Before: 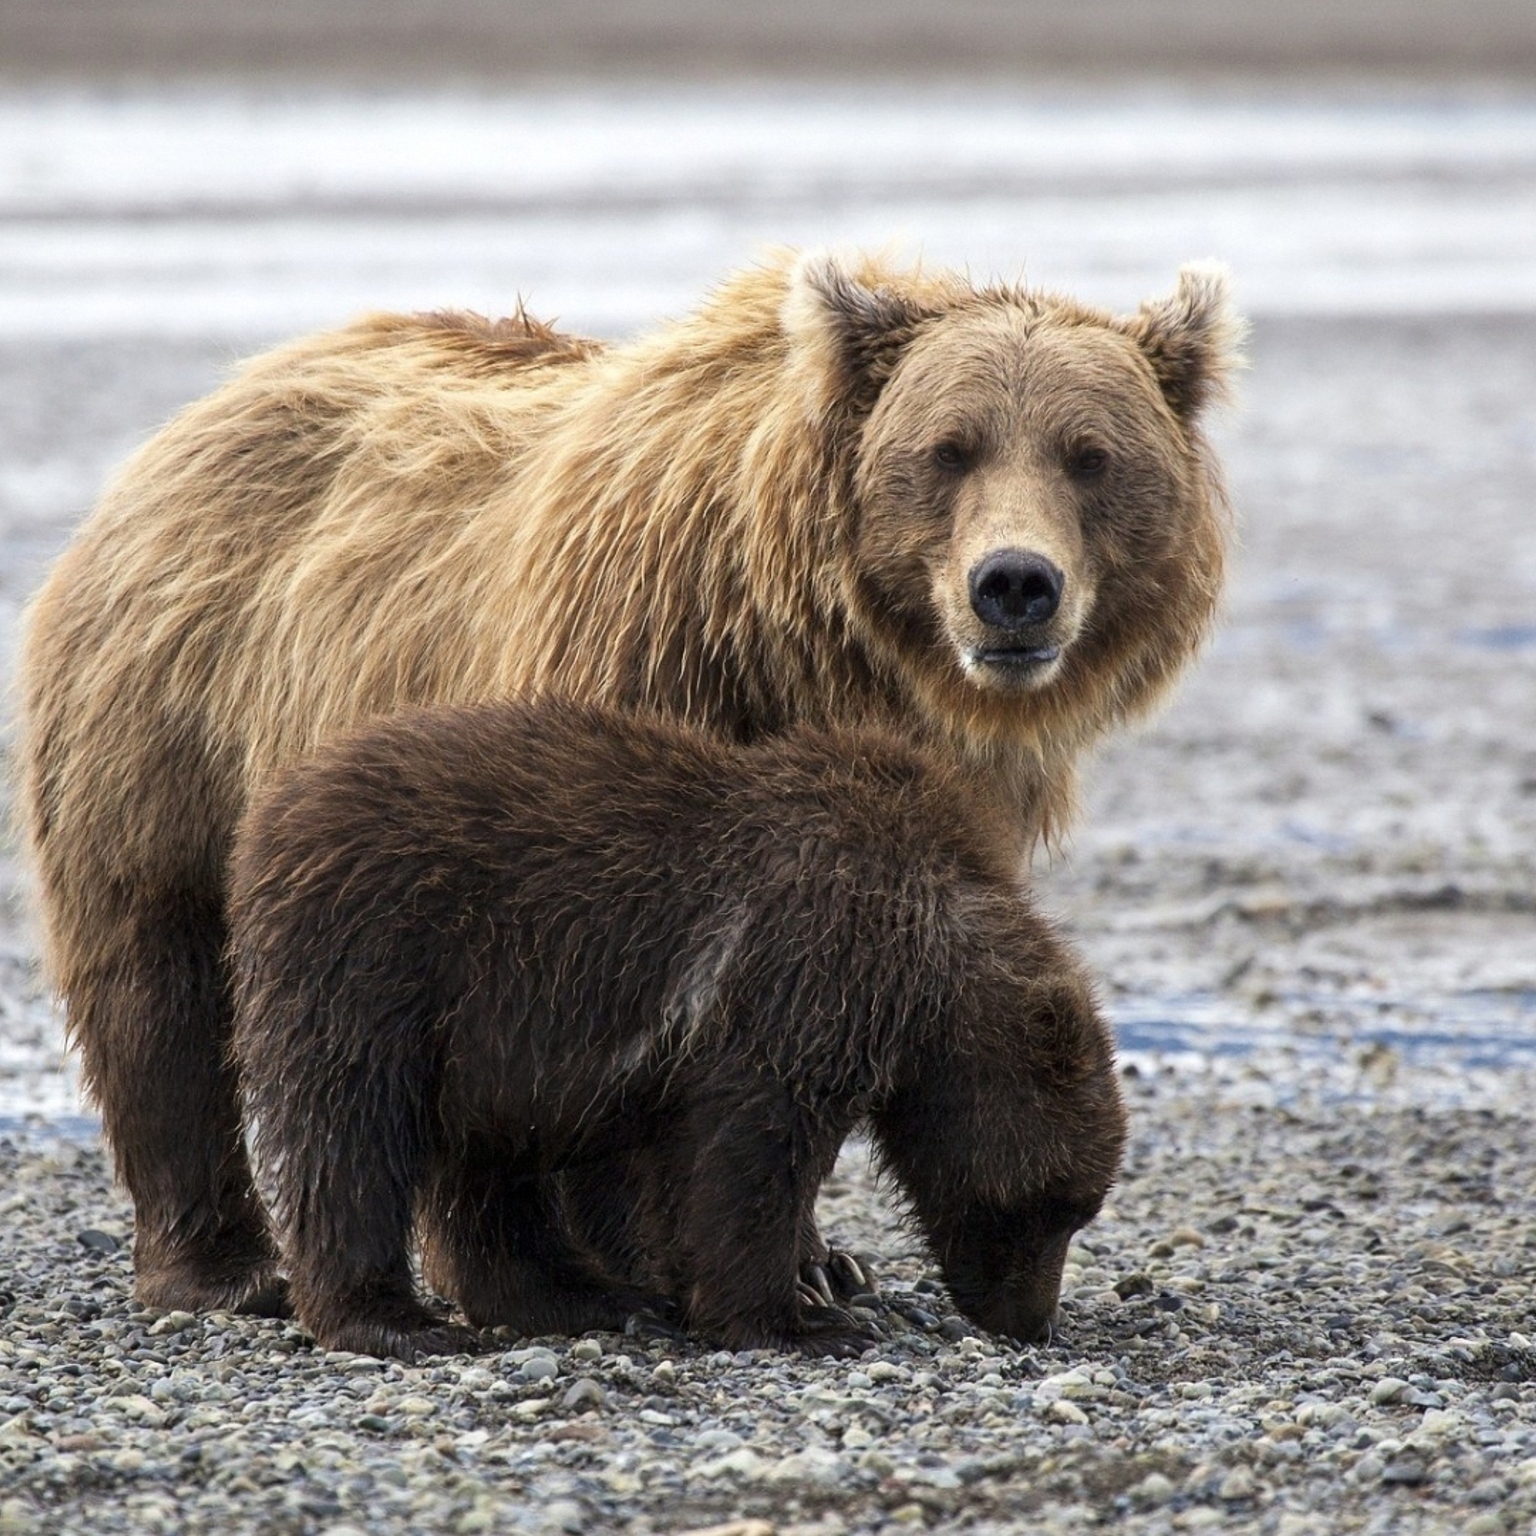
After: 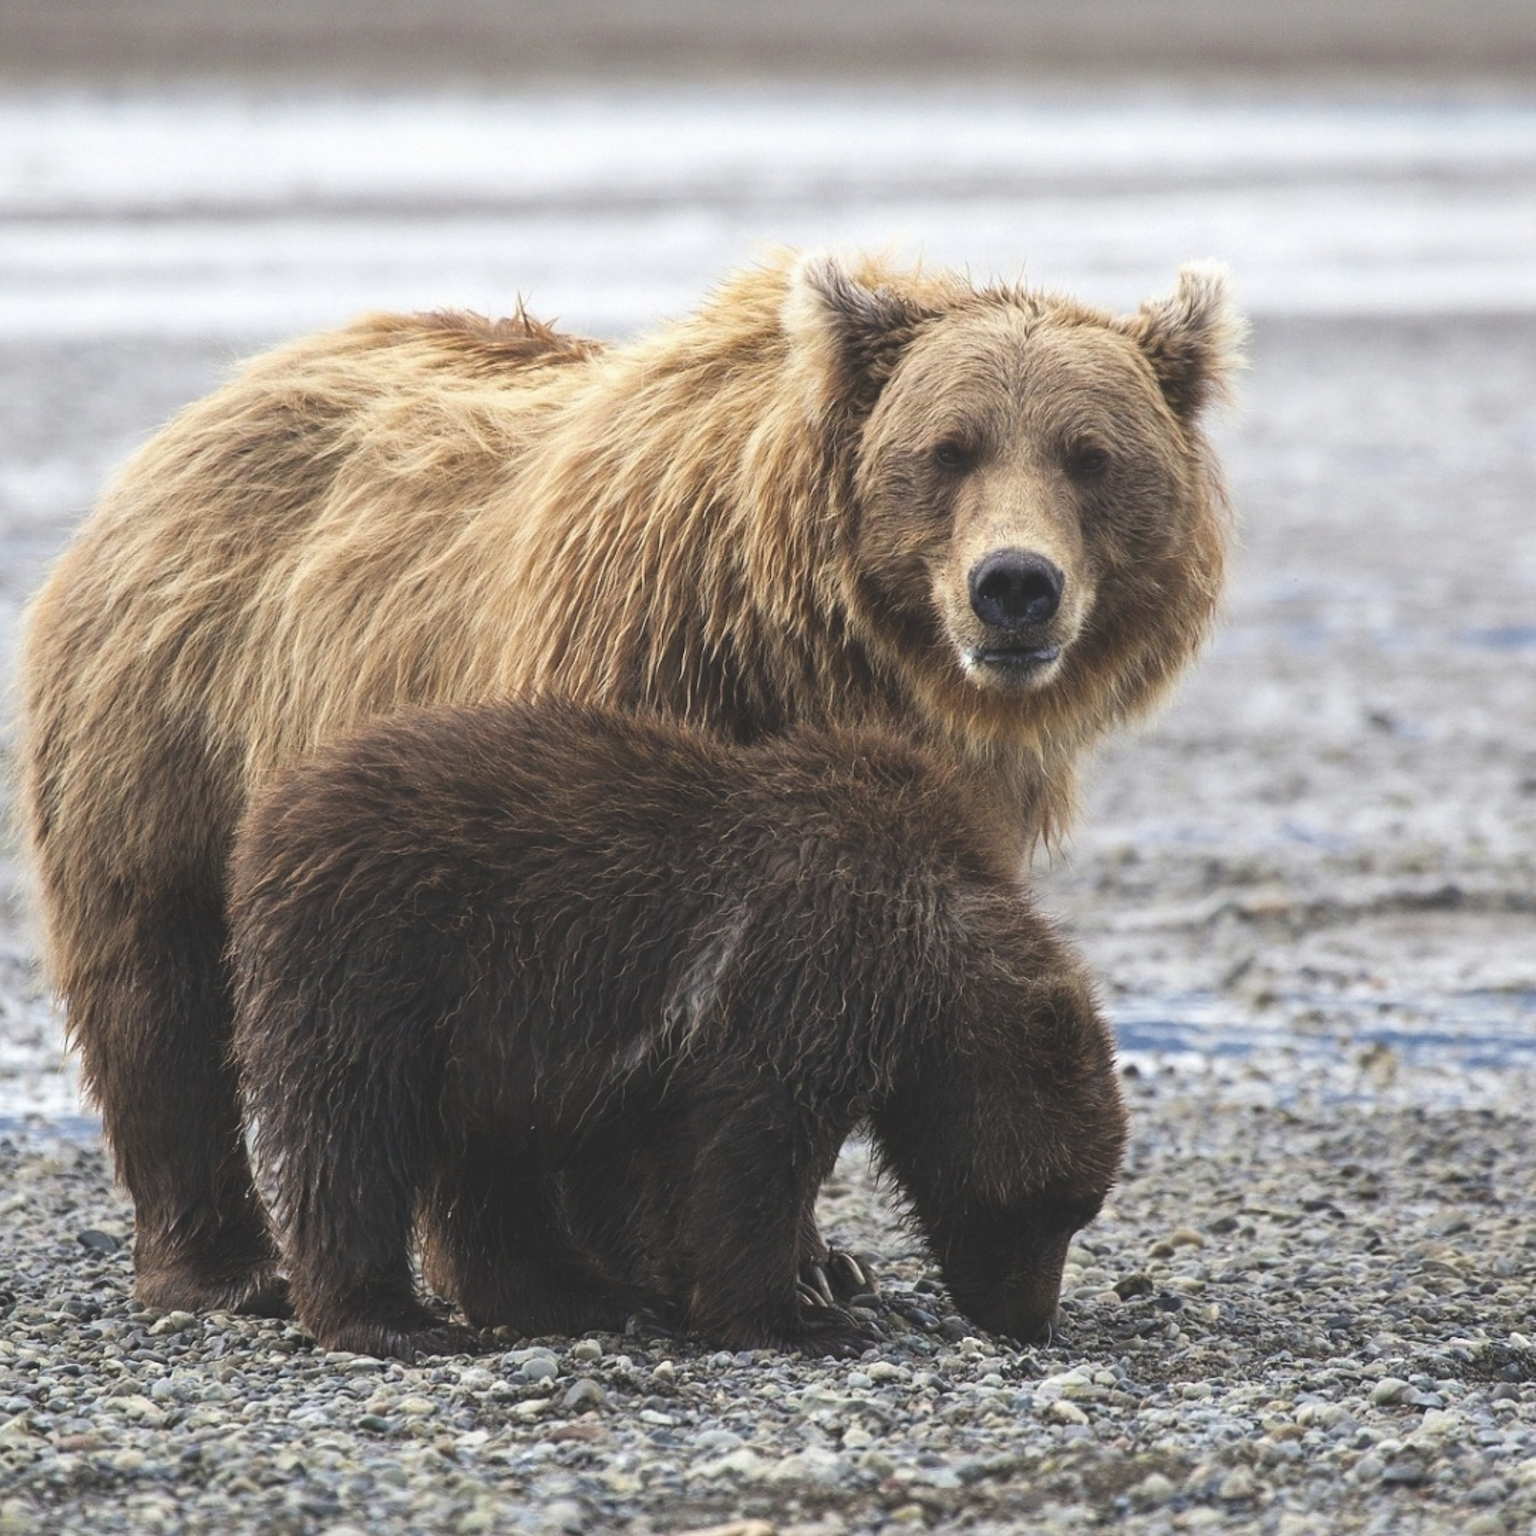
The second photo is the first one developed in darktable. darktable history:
exposure: black level correction -0.022, exposure -0.033 EV, compensate highlight preservation false
